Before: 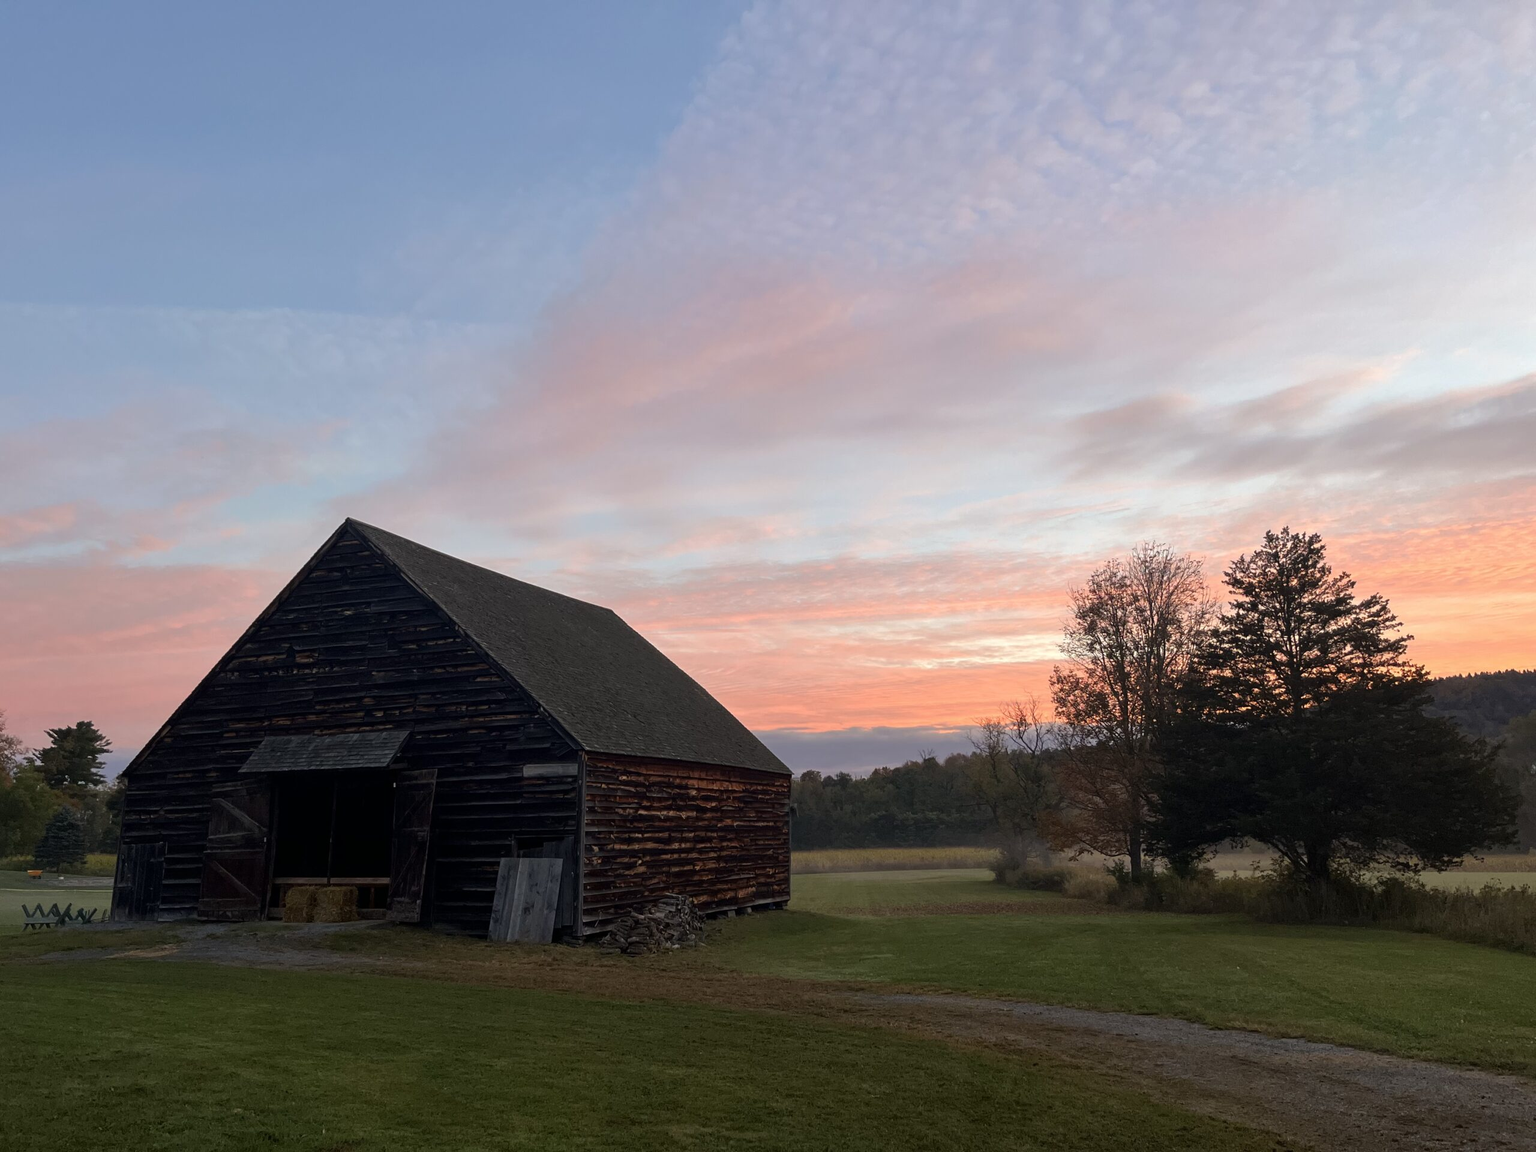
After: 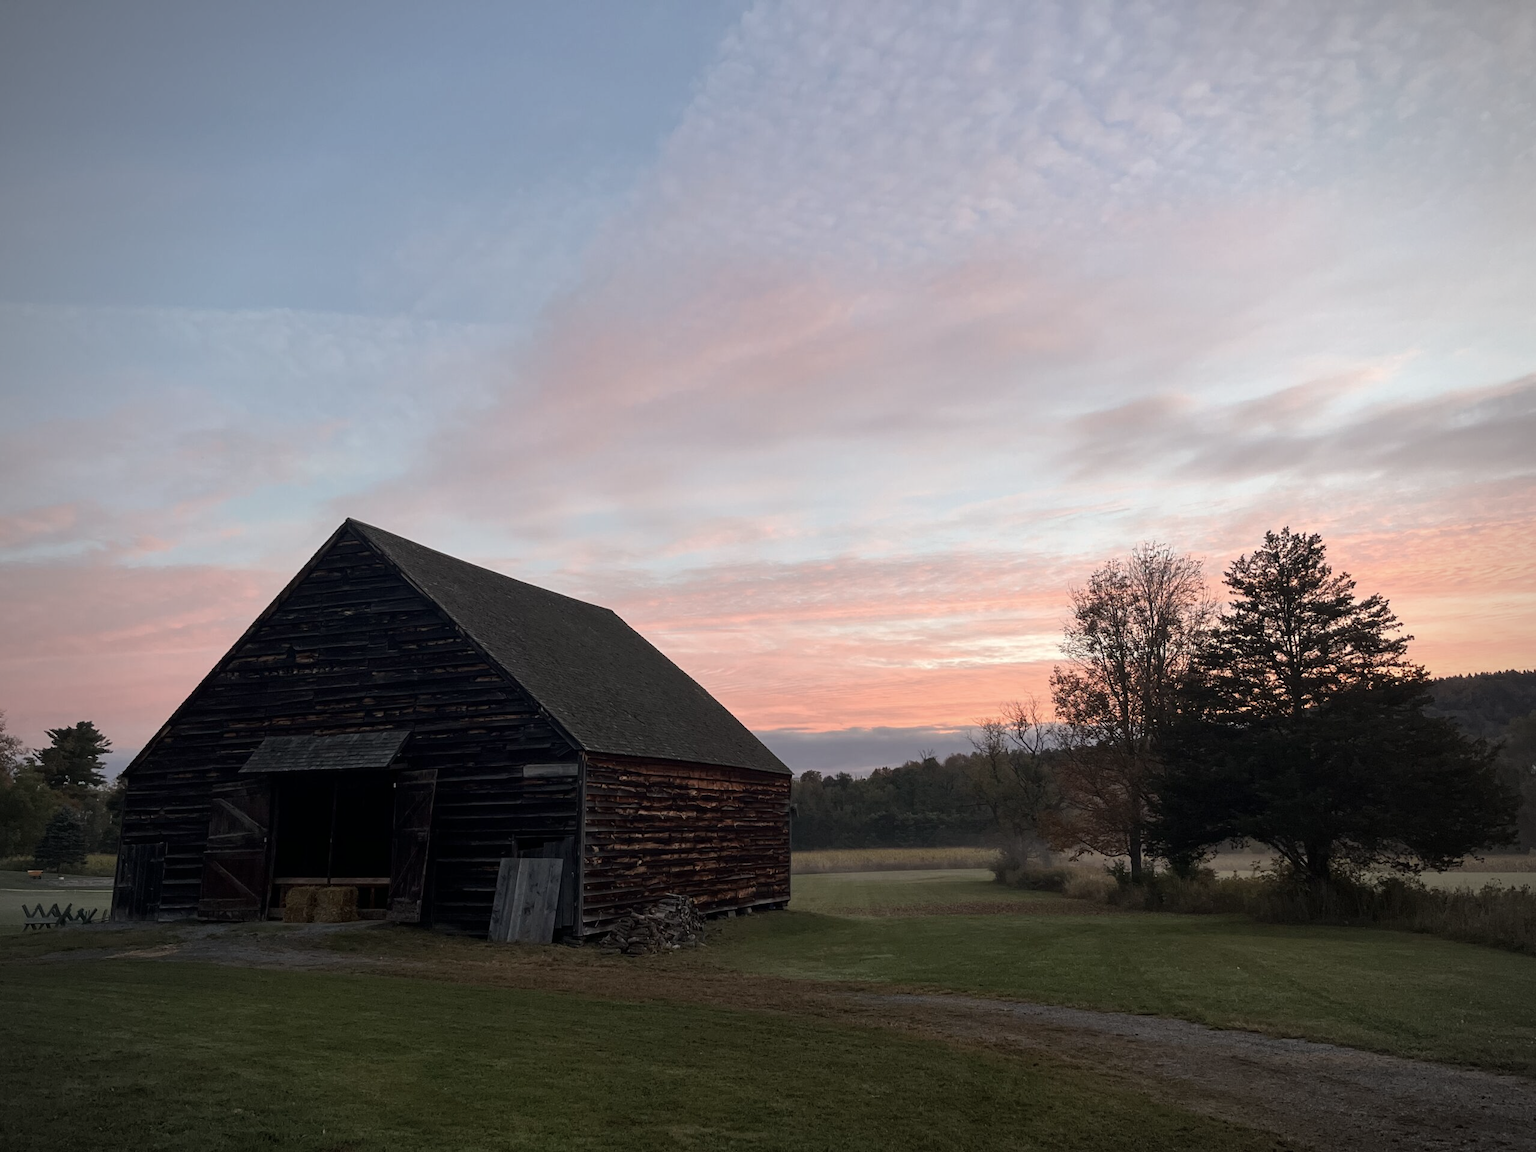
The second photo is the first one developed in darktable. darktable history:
vignetting: on, module defaults
contrast brightness saturation: contrast 0.1, saturation -0.36
